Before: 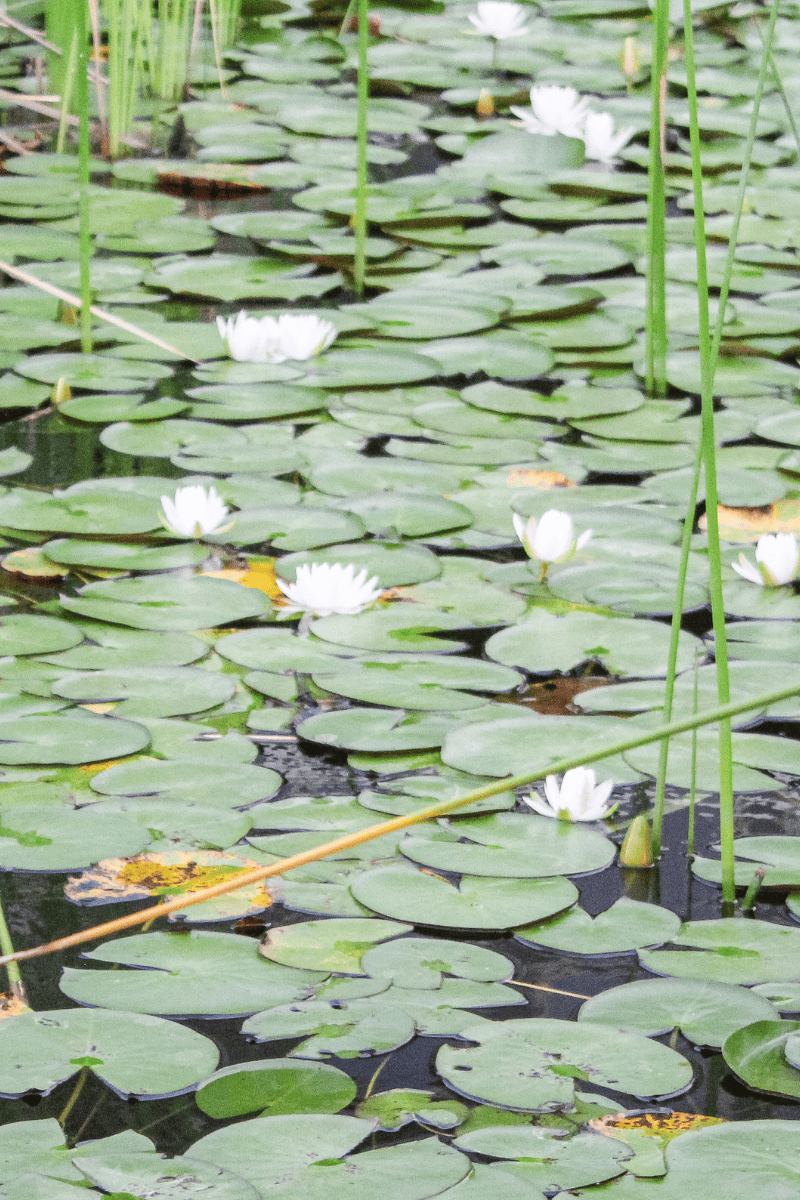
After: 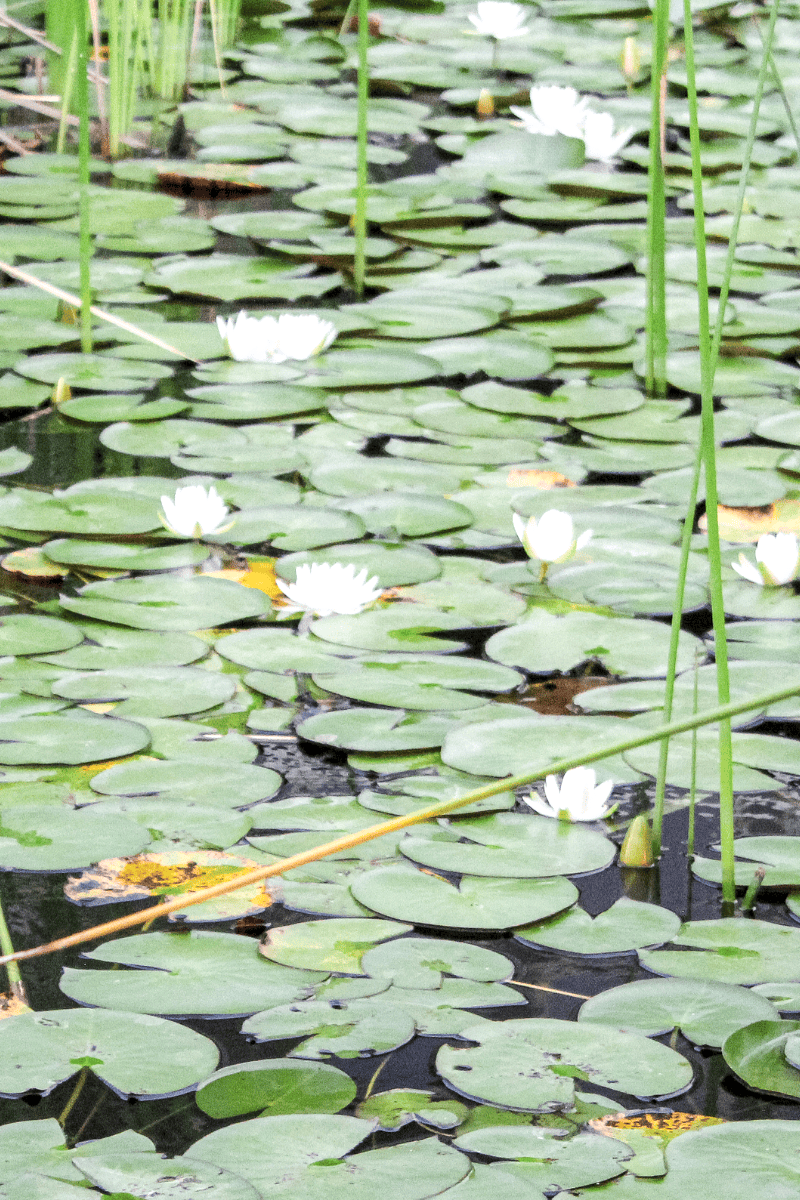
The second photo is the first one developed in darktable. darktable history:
levels: black 8.5%, levels [0.062, 0.494, 0.925]
